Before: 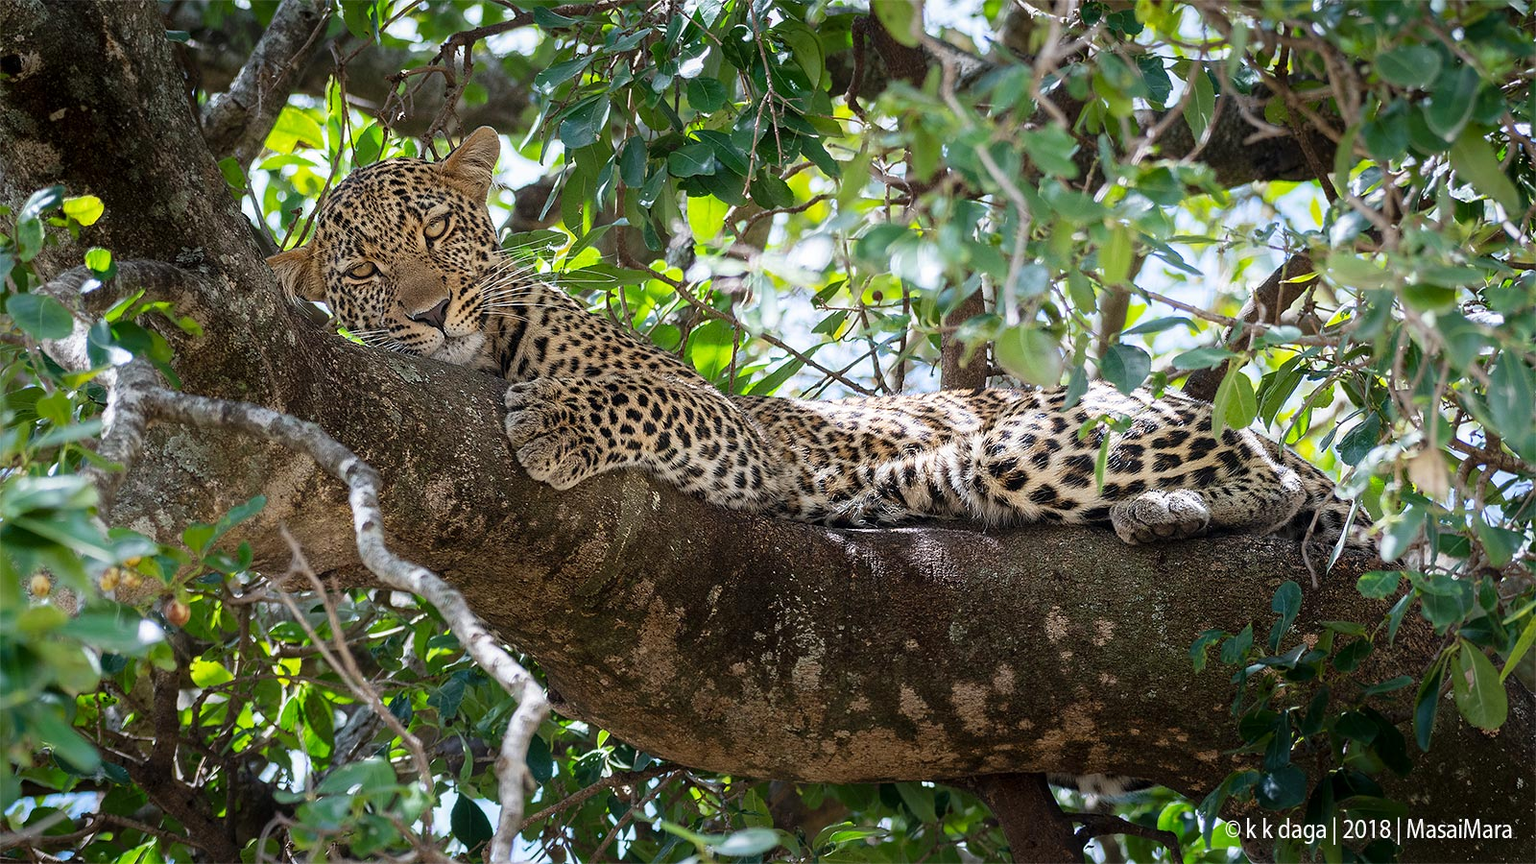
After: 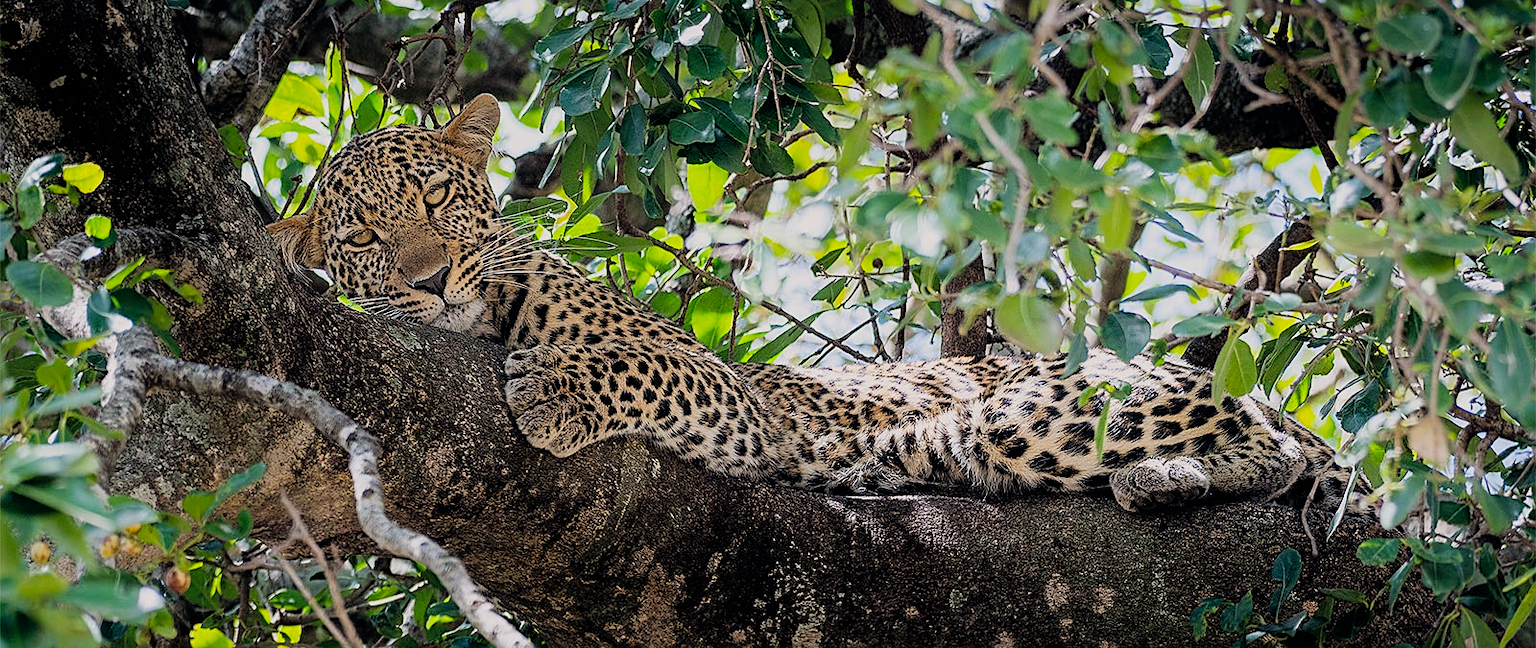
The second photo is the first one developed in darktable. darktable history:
sharpen: on, module defaults
color balance rgb: shadows lift › hue 87.51°, highlights gain › chroma 1.35%, highlights gain › hue 55.1°, global offset › chroma 0.13%, global offset › hue 253.66°, perceptual saturation grading › global saturation 16.38%
filmic rgb: black relative exposure -5 EV, hardness 2.88, contrast 1.1, highlights saturation mix -20%
crop: top 3.857%, bottom 21.132%
